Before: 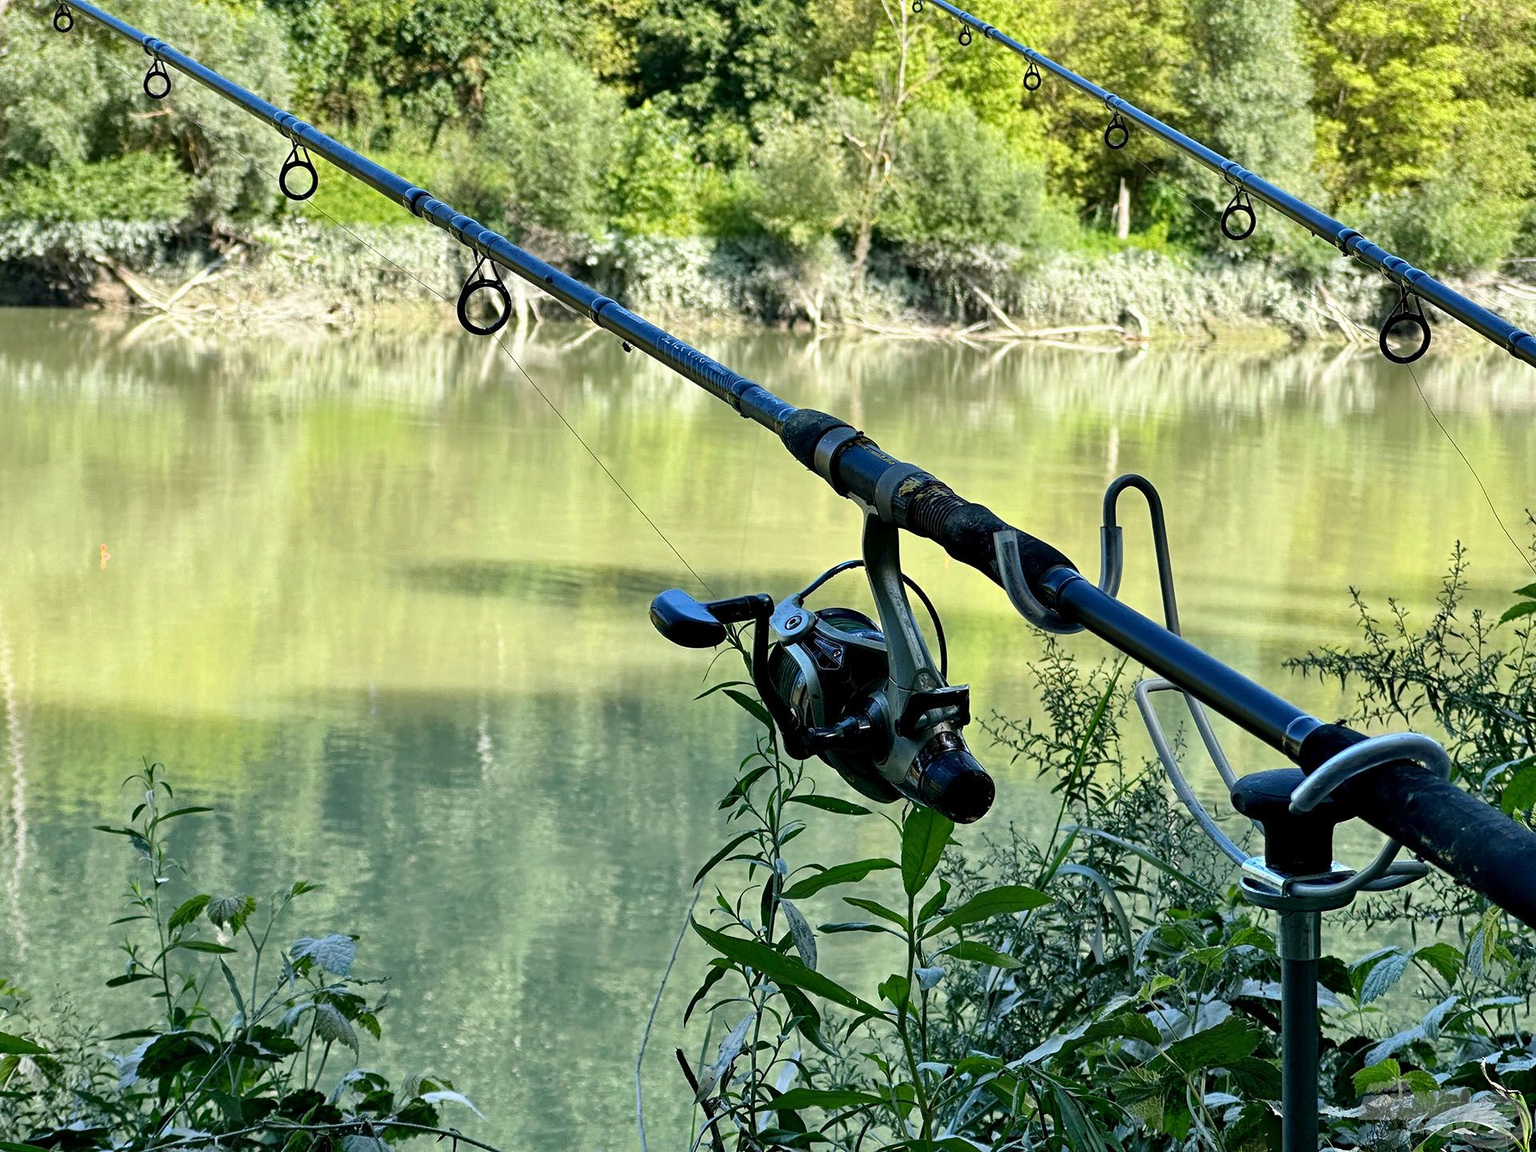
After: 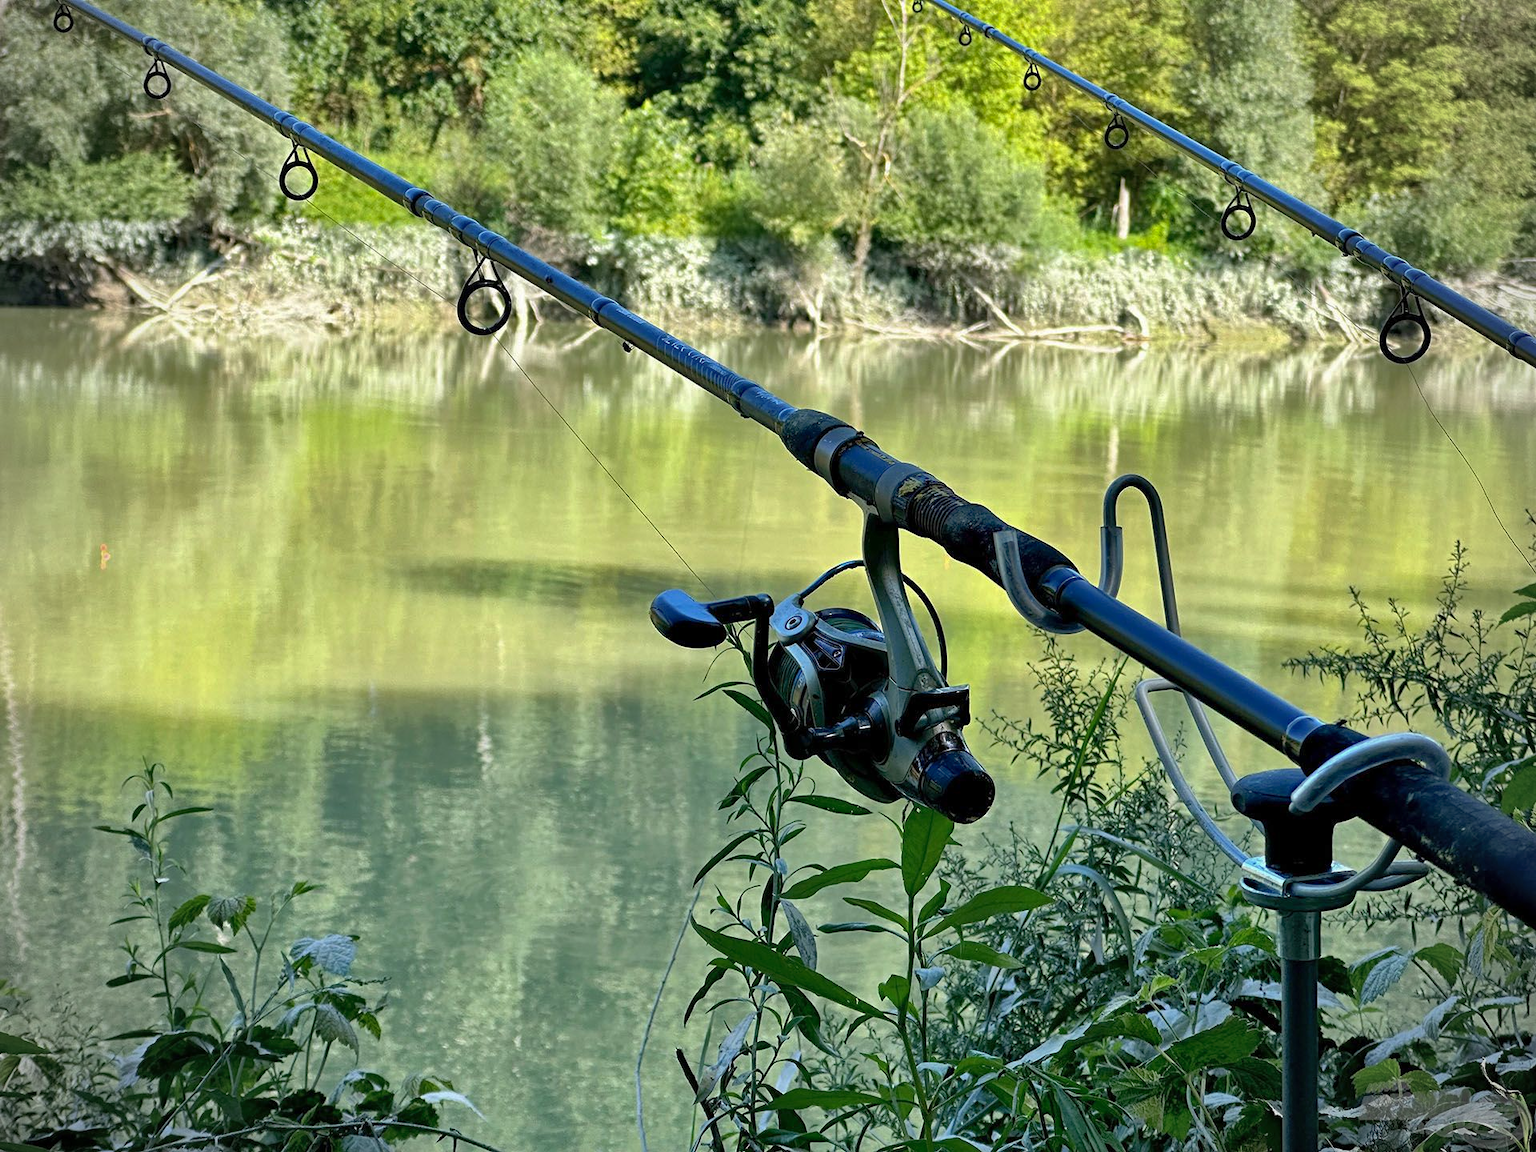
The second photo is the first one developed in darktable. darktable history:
shadows and highlights: on, module defaults
vignetting: on, module defaults
